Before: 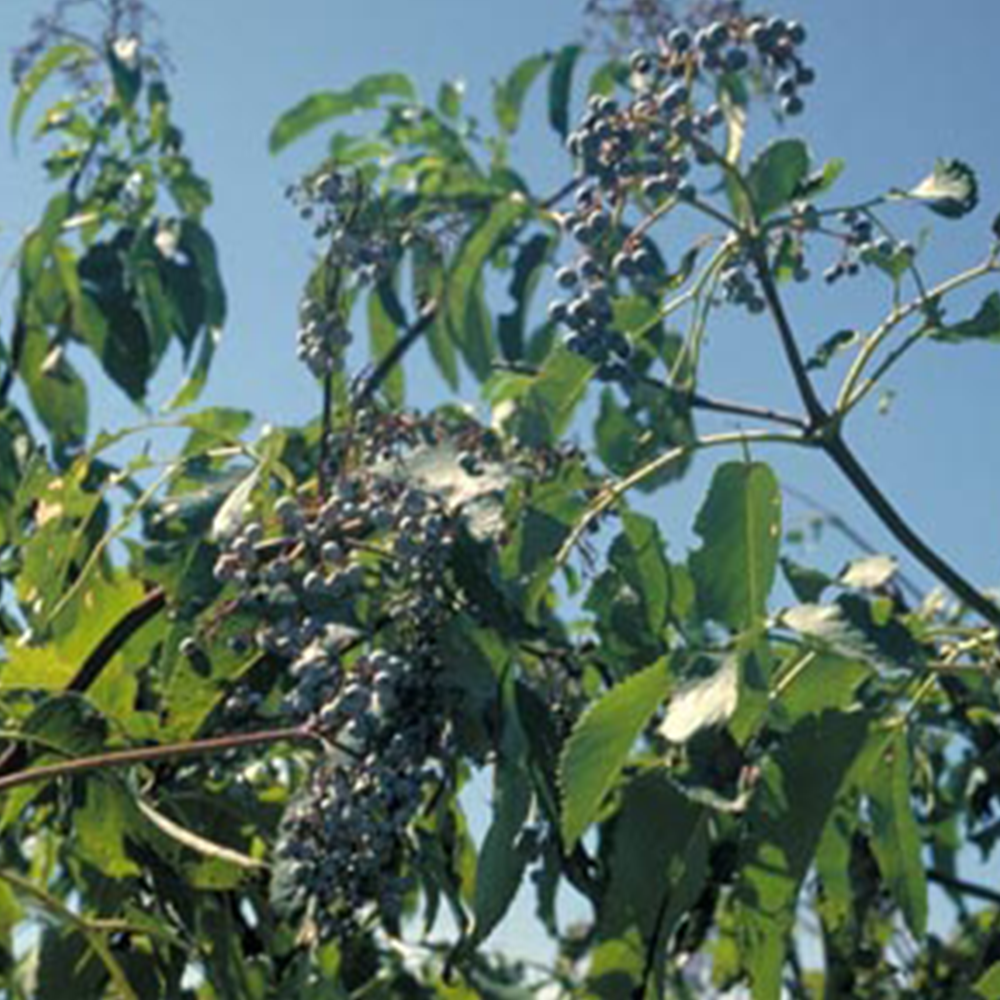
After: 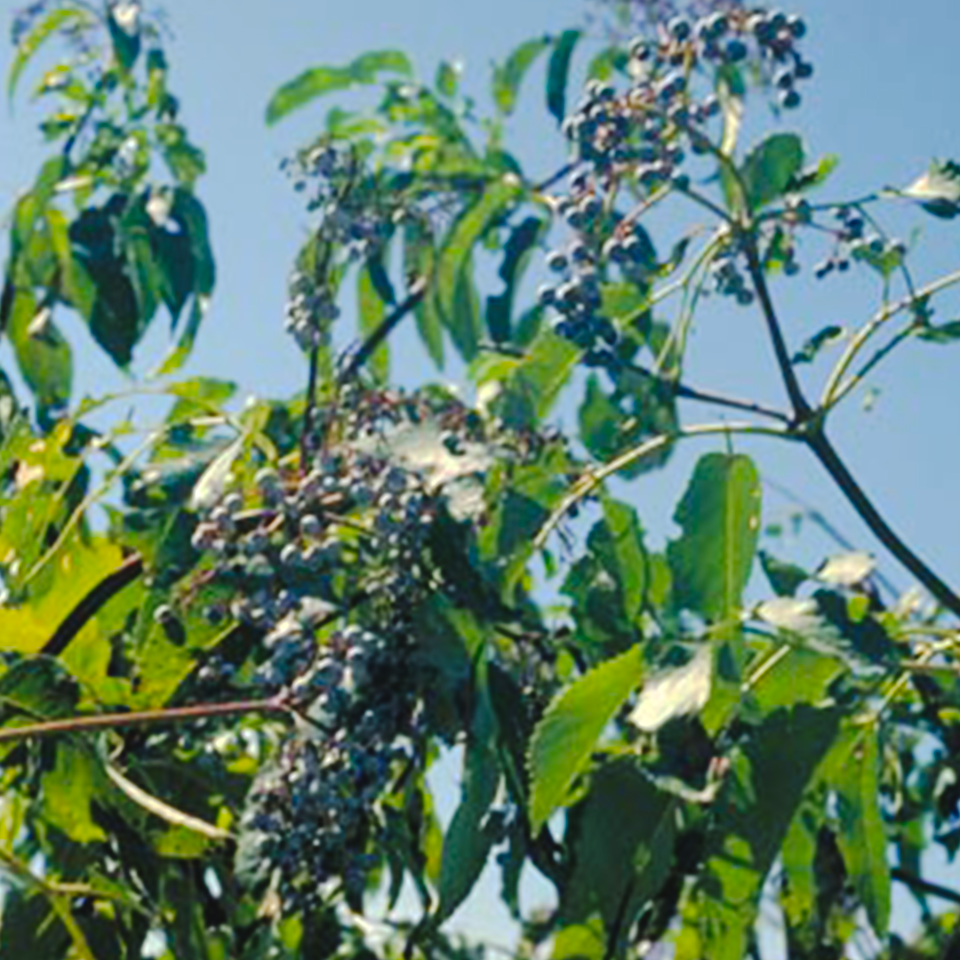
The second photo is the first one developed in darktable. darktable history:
tone curve: curves: ch0 [(0, 0) (0.003, 0.009) (0.011, 0.013) (0.025, 0.022) (0.044, 0.039) (0.069, 0.055) (0.1, 0.077) (0.136, 0.113) (0.177, 0.158) (0.224, 0.213) (0.277, 0.289) (0.335, 0.367) (0.399, 0.451) (0.468, 0.532) (0.543, 0.615) (0.623, 0.696) (0.709, 0.755) (0.801, 0.818) (0.898, 0.893) (1, 1)], preserve colors none
crop and rotate: angle -2.41°
color balance rgb: global offset › luminance 0.703%, linear chroma grading › global chroma 20.285%, perceptual saturation grading › global saturation 0.577%, global vibrance 20%
